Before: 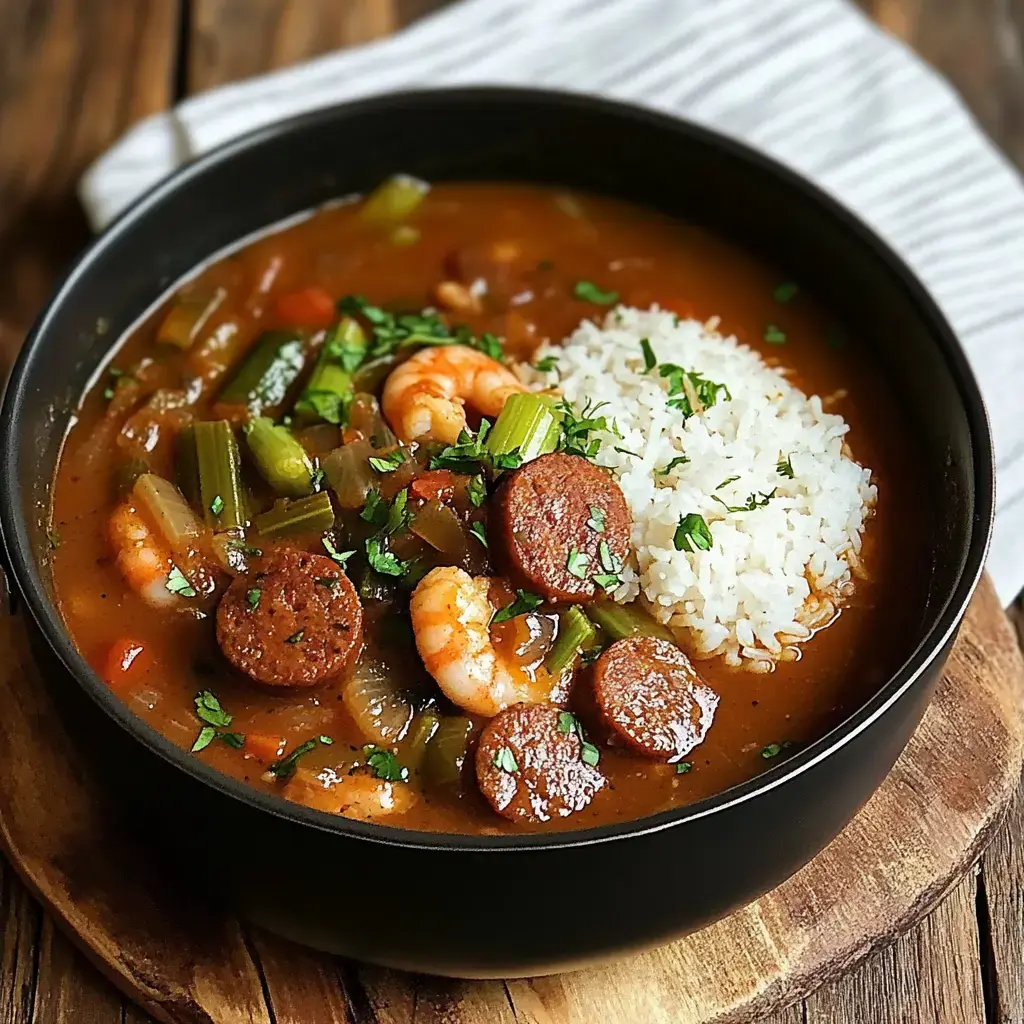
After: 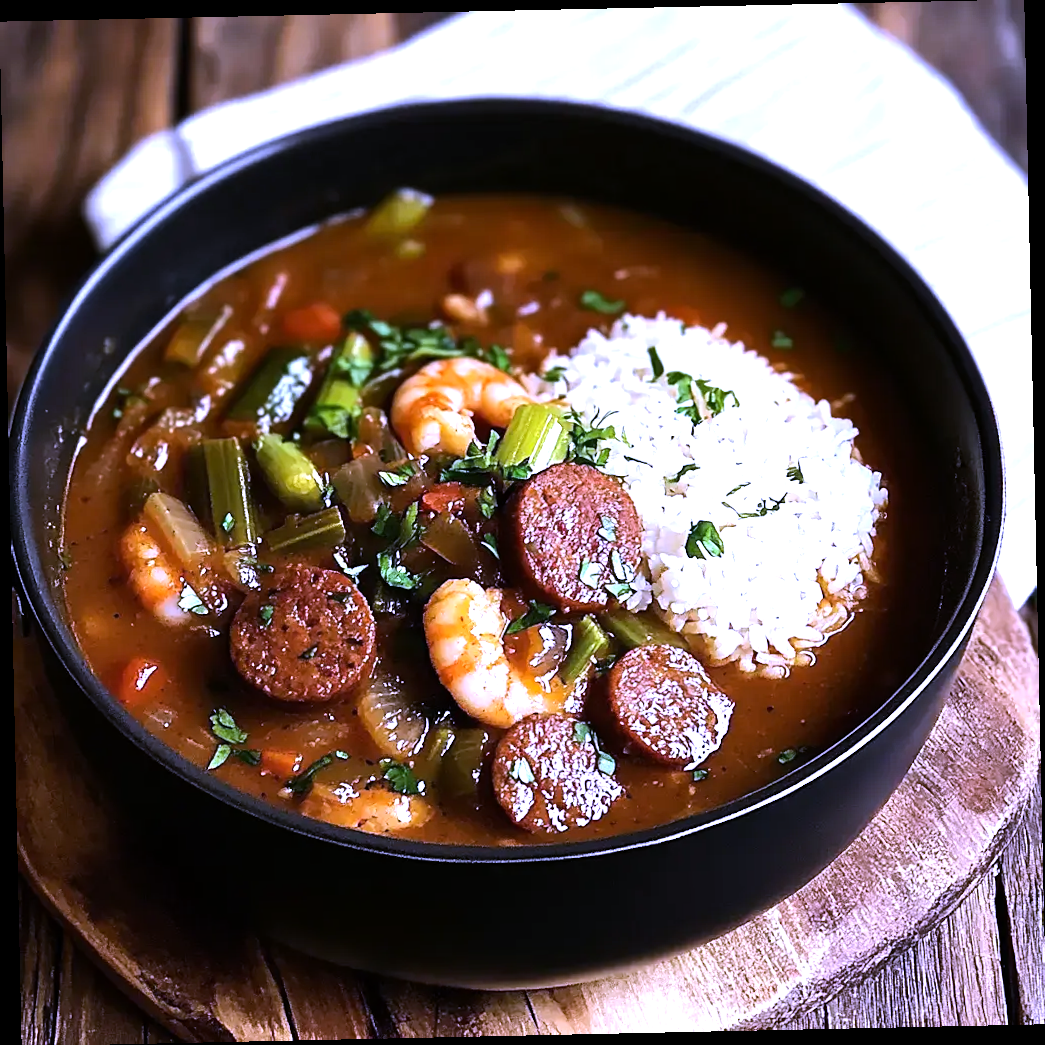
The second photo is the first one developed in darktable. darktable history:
rotate and perspective: rotation -1.24°, automatic cropping off
tone equalizer: -8 EV -0.75 EV, -7 EV -0.7 EV, -6 EV -0.6 EV, -5 EV -0.4 EV, -3 EV 0.4 EV, -2 EV 0.6 EV, -1 EV 0.7 EV, +0 EV 0.75 EV, edges refinement/feathering 500, mask exposure compensation -1.57 EV, preserve details no
white balance: red 0.98, blue 1.61
